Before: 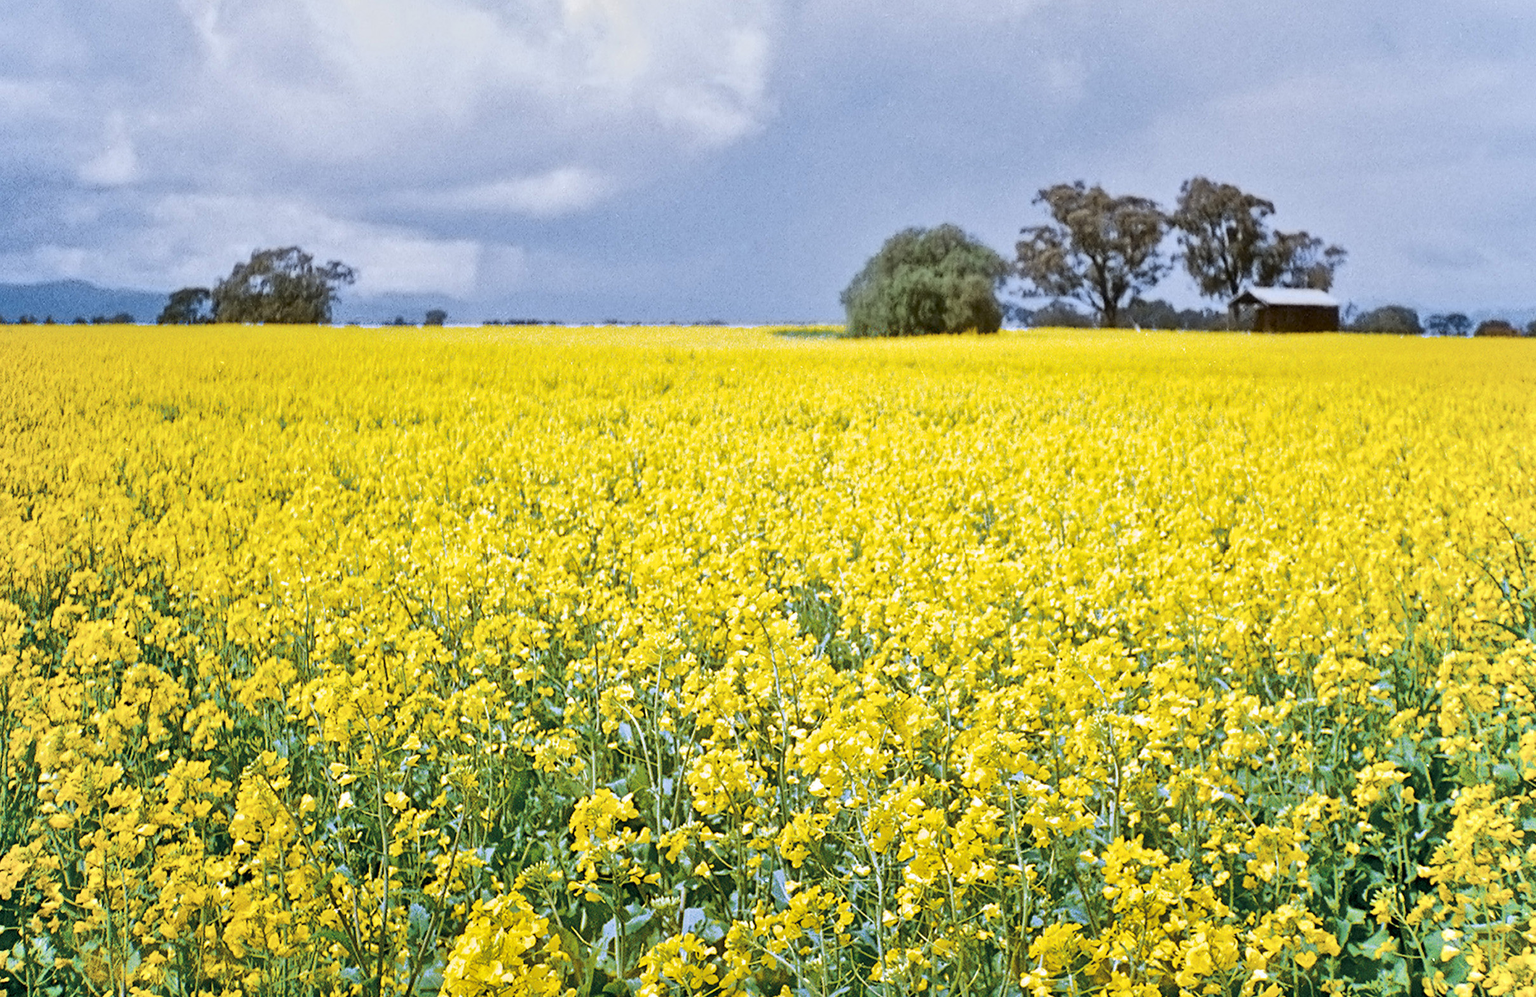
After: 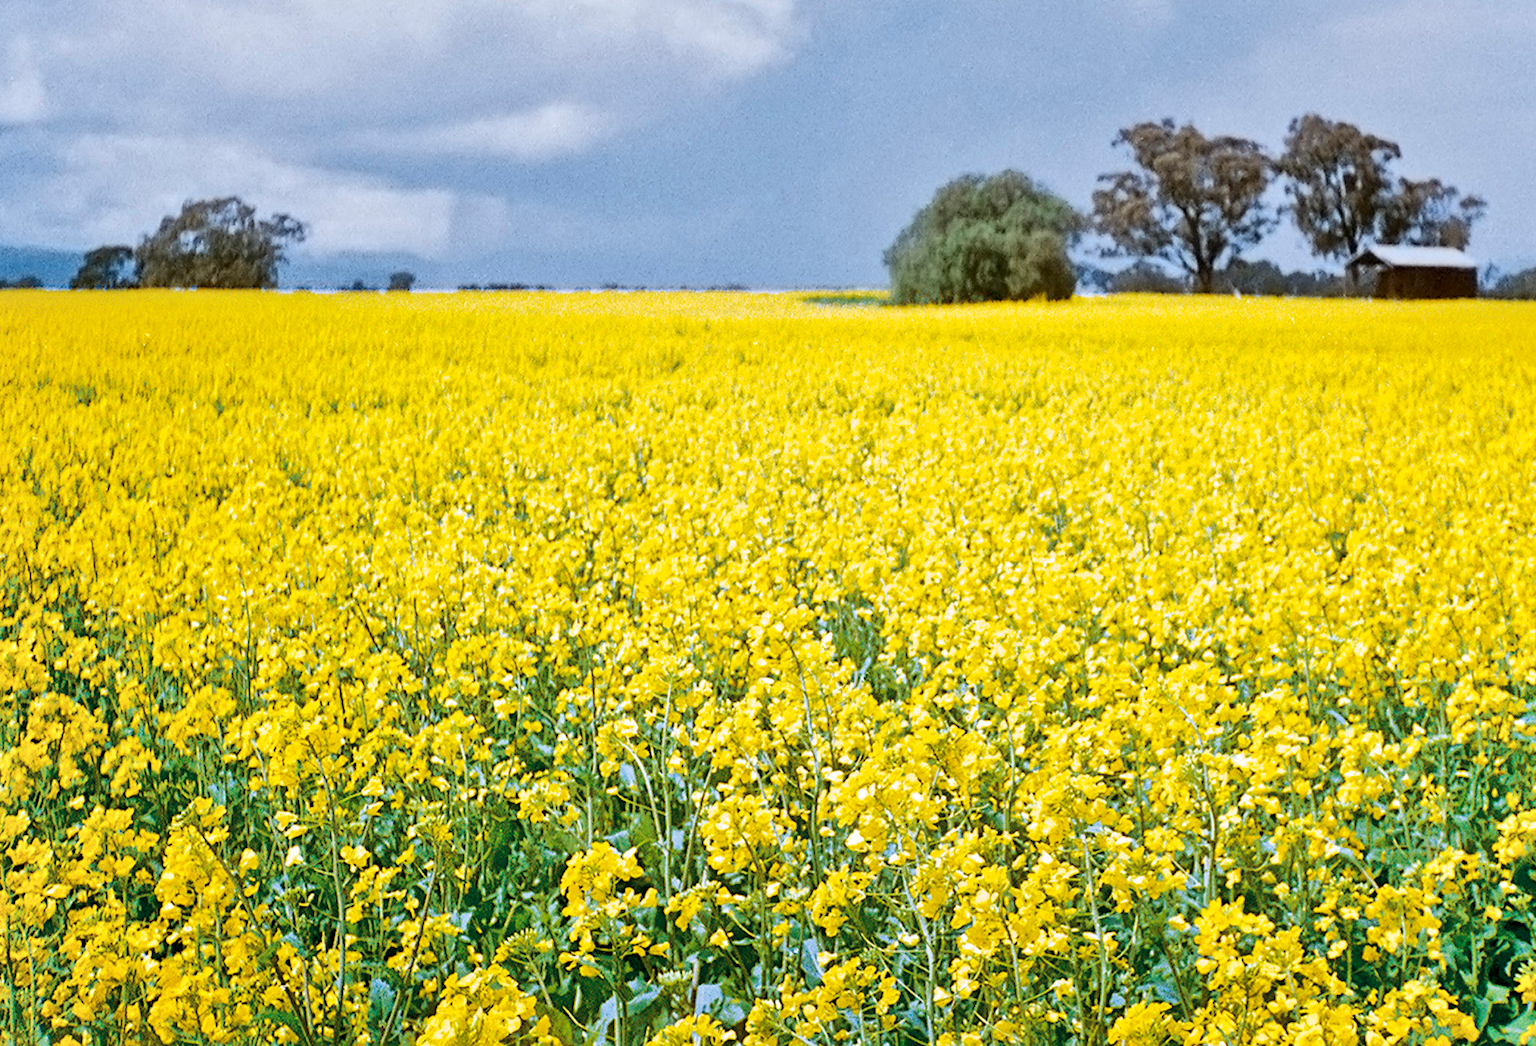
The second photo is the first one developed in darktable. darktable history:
crop: left 6.446%, top 8.188%, right 9.538%, bottom 3.548%
